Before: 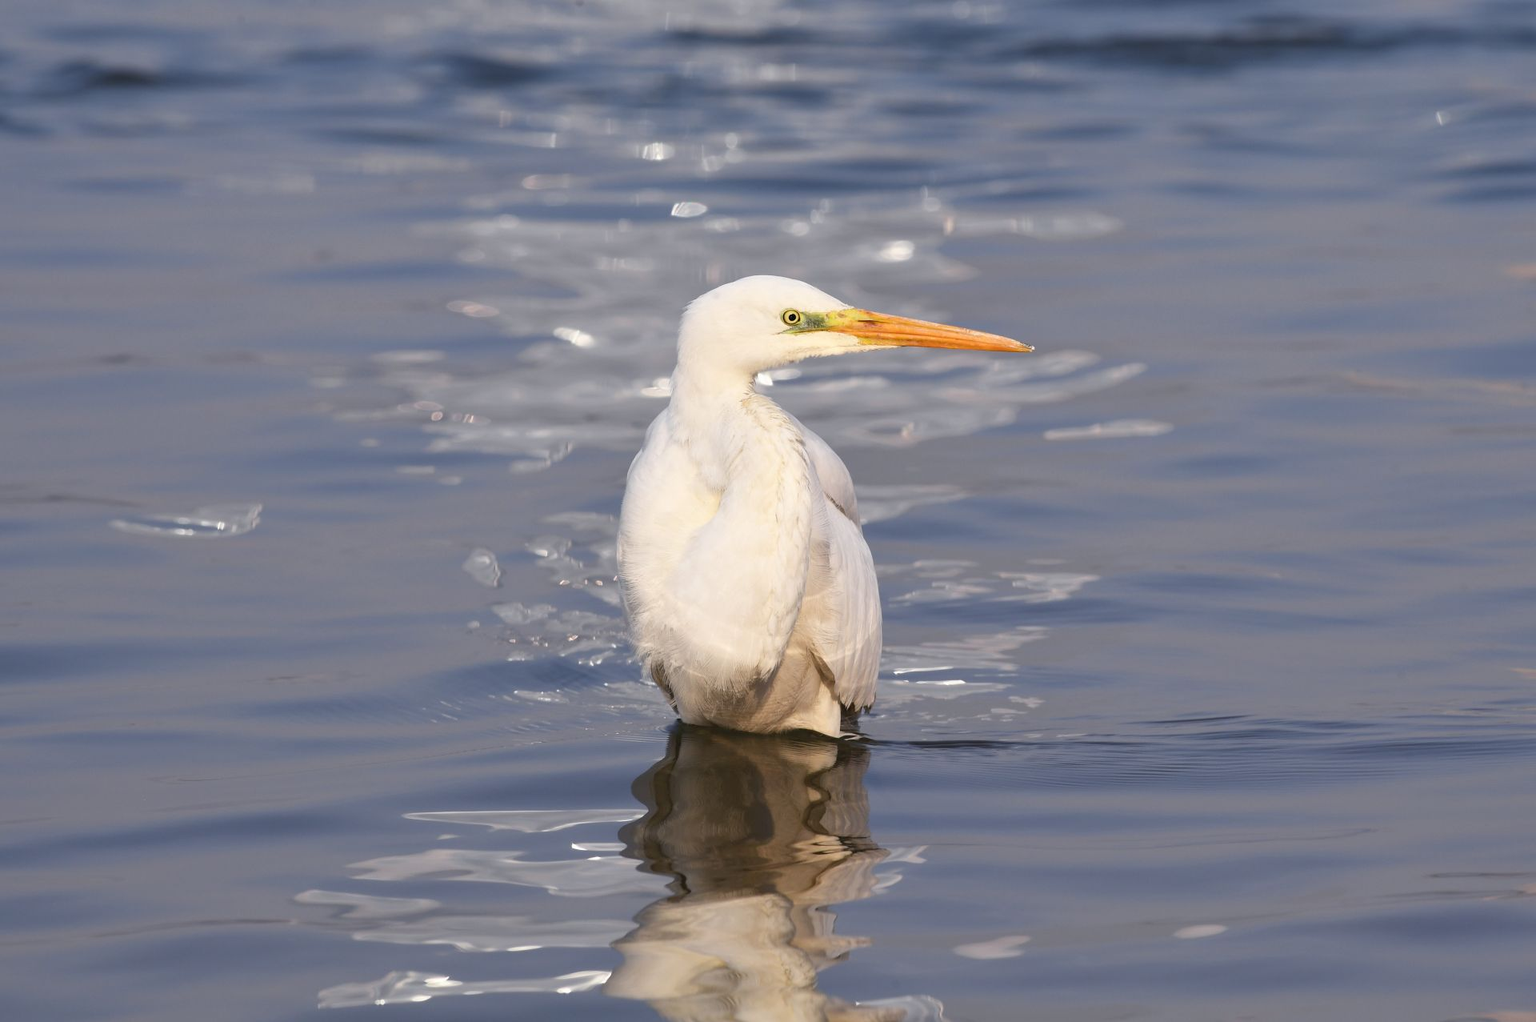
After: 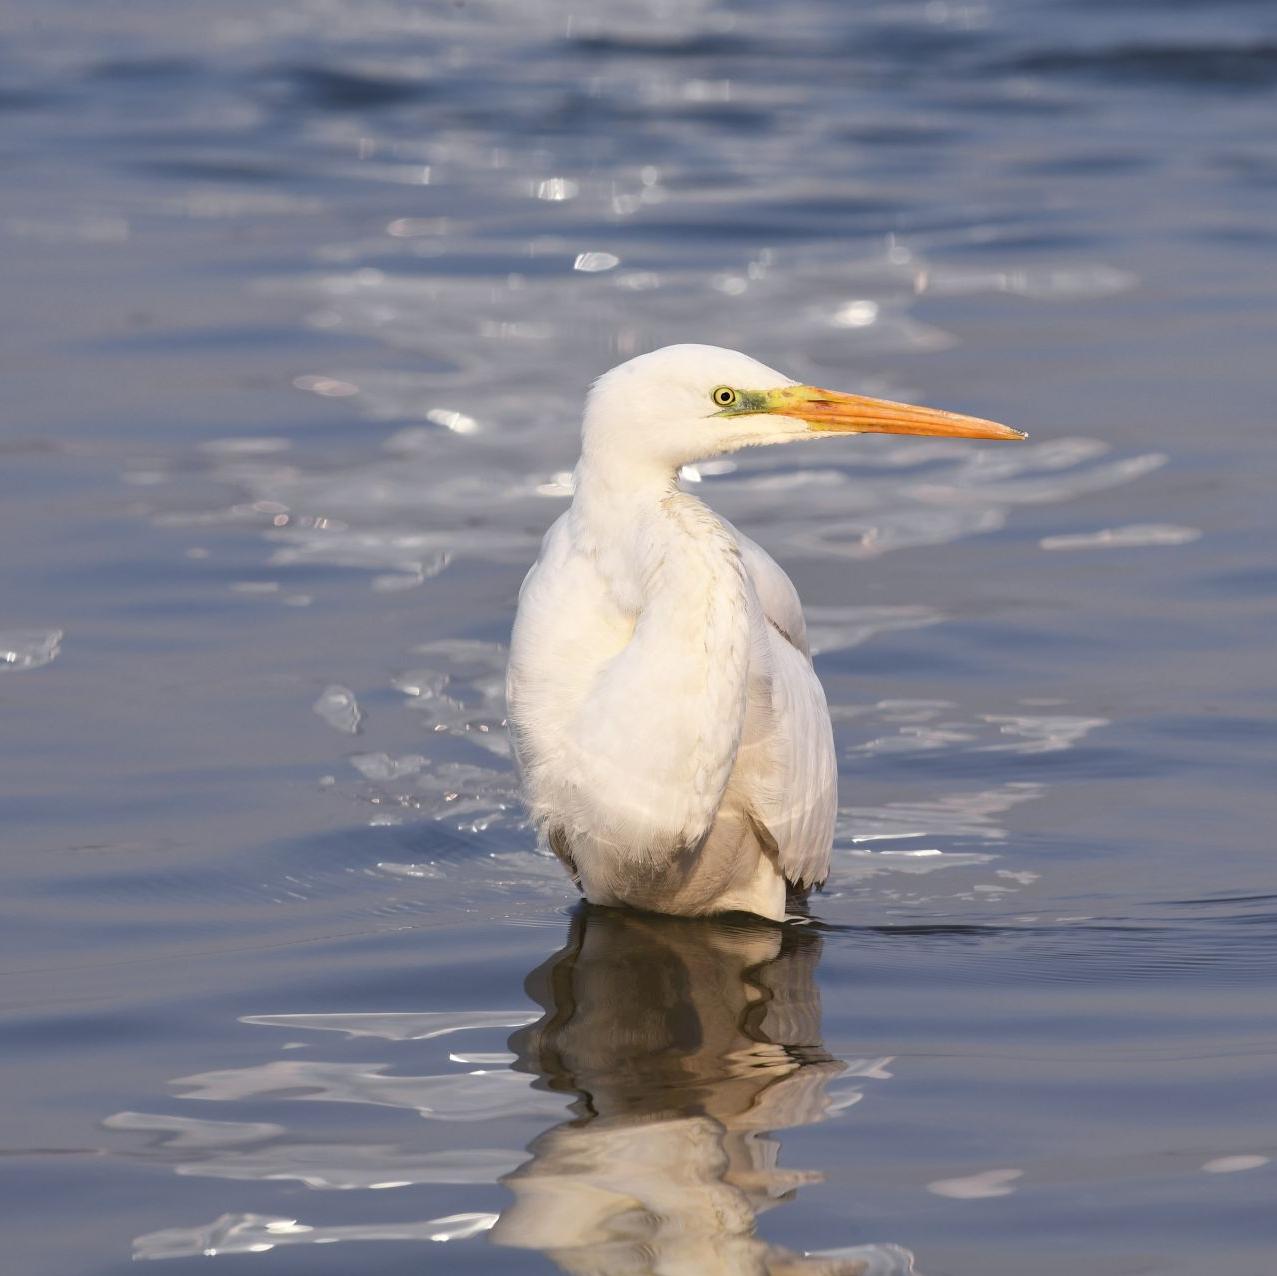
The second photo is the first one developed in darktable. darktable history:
tone equalizer: edges refinement/feathering 500, mask exposure compensation -1.57 EV, preserve details no
crop and rotate: left 13.812%, right 19.648%
